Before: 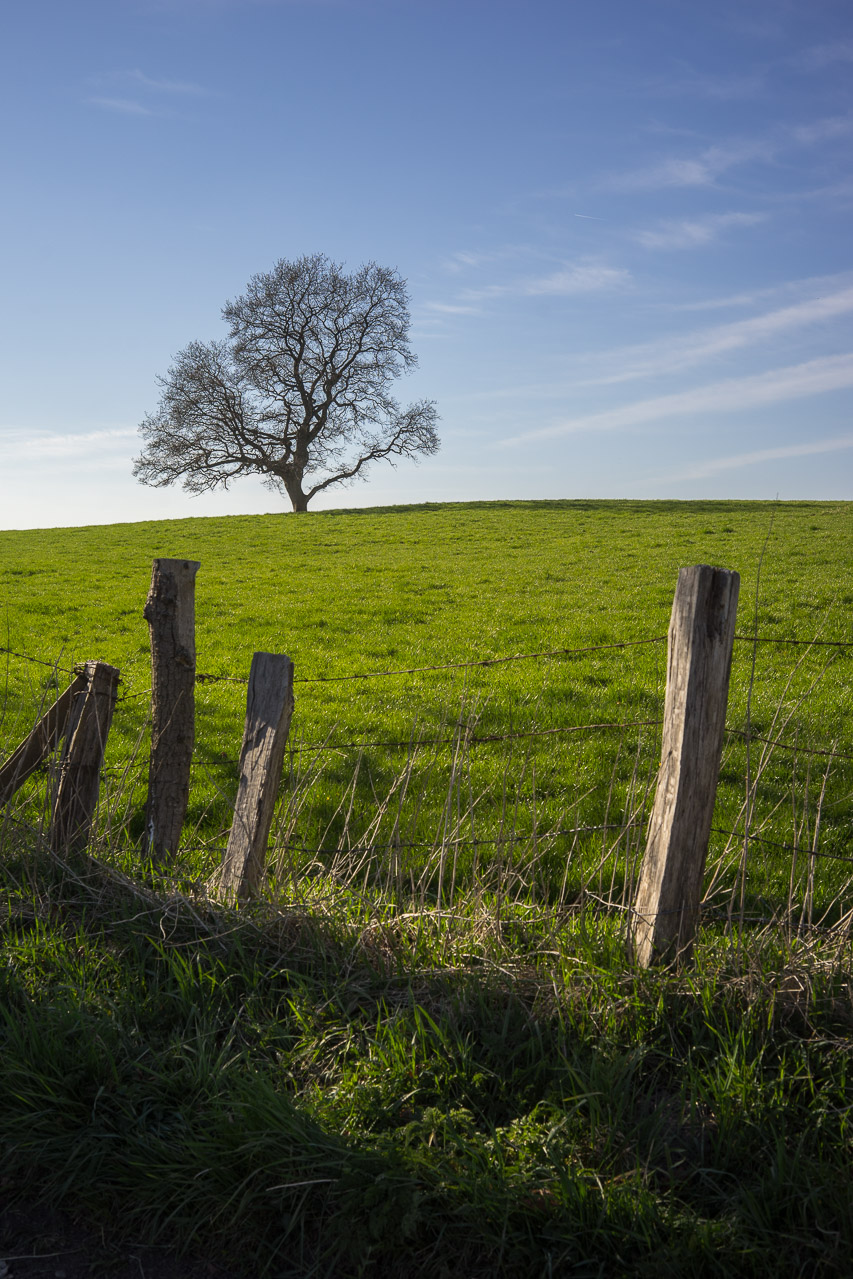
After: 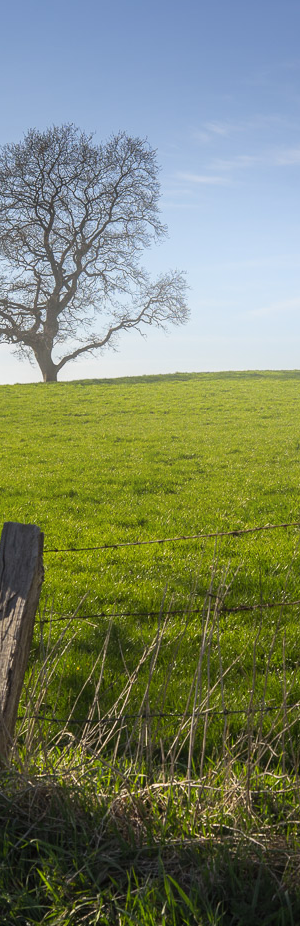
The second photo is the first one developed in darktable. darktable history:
crop and rotate: left 29.476%, top 10.214%, right 35.32%, bottom 17.333%
bloom: on, module defaults
